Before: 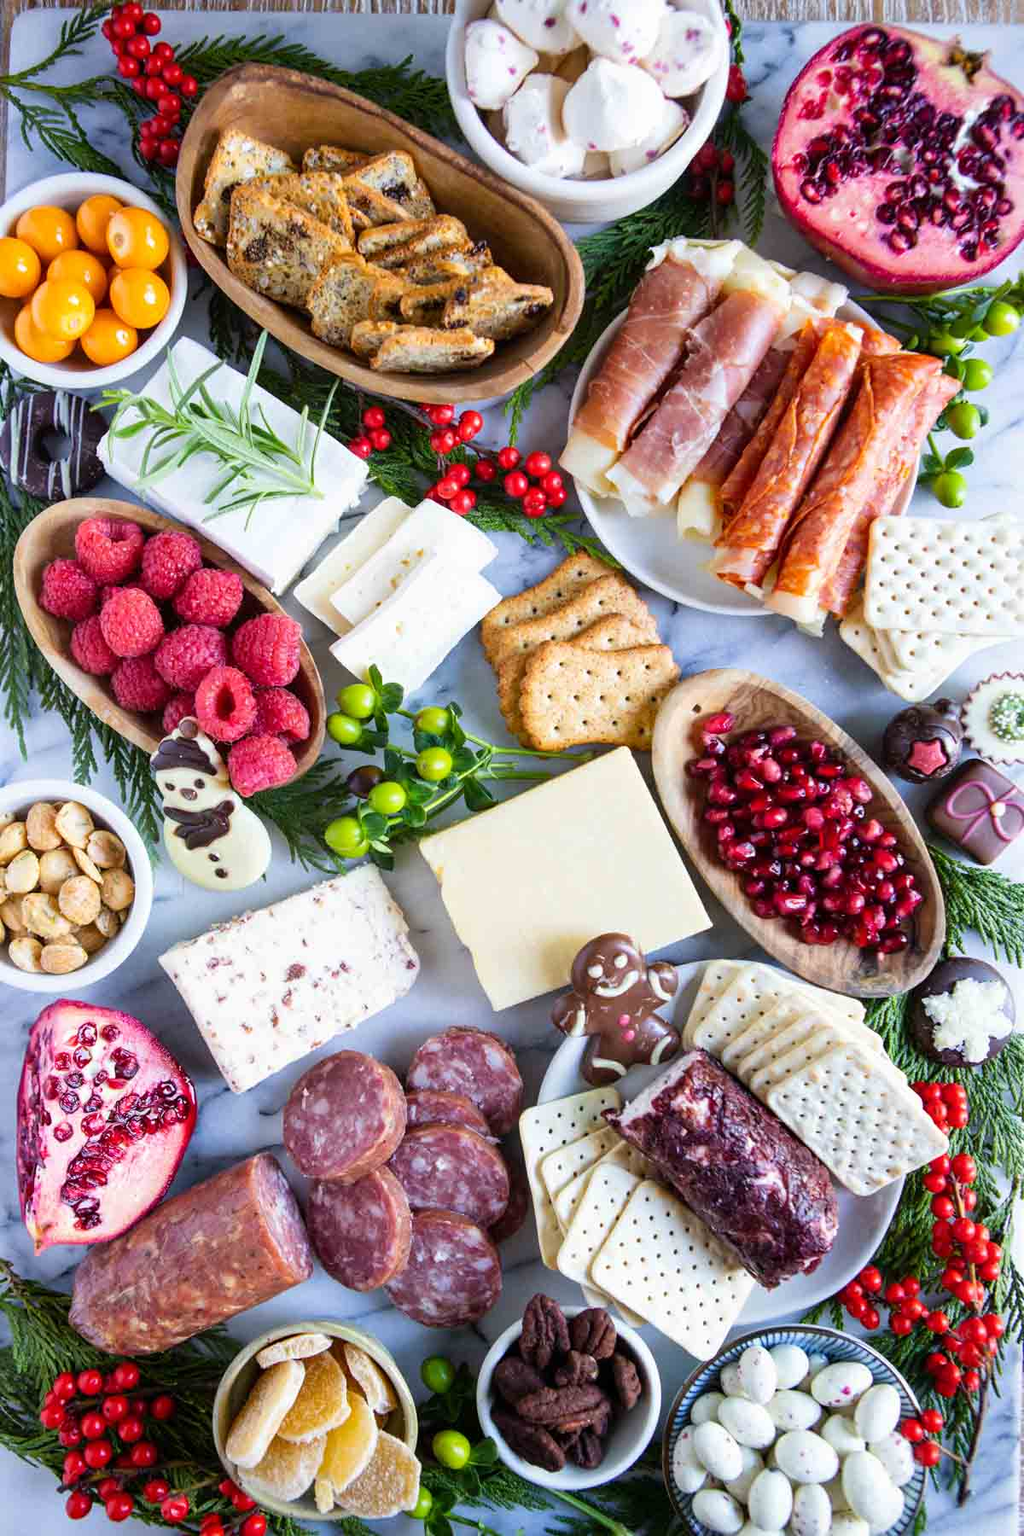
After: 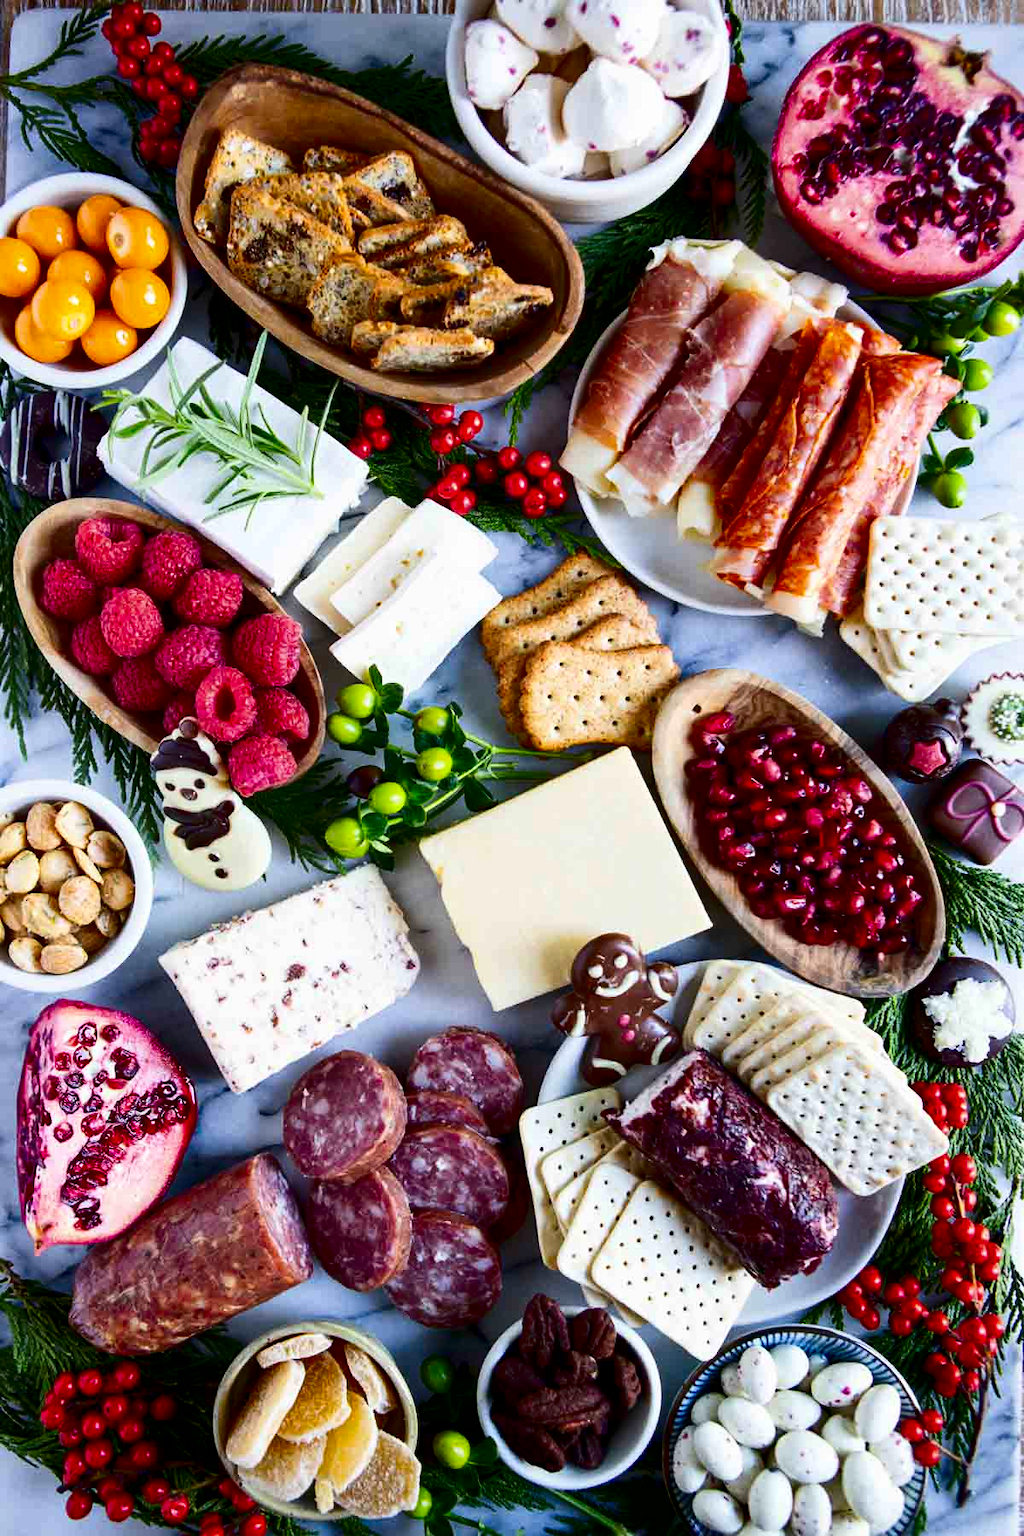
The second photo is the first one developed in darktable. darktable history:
exposure: black level correction 0.005, exposure 0.002 EV, compensate exposure bias true, compensate highlight preservation false
contrast brightness saturation: contrast 0.185, brightness -0.245, saturation 0.105
